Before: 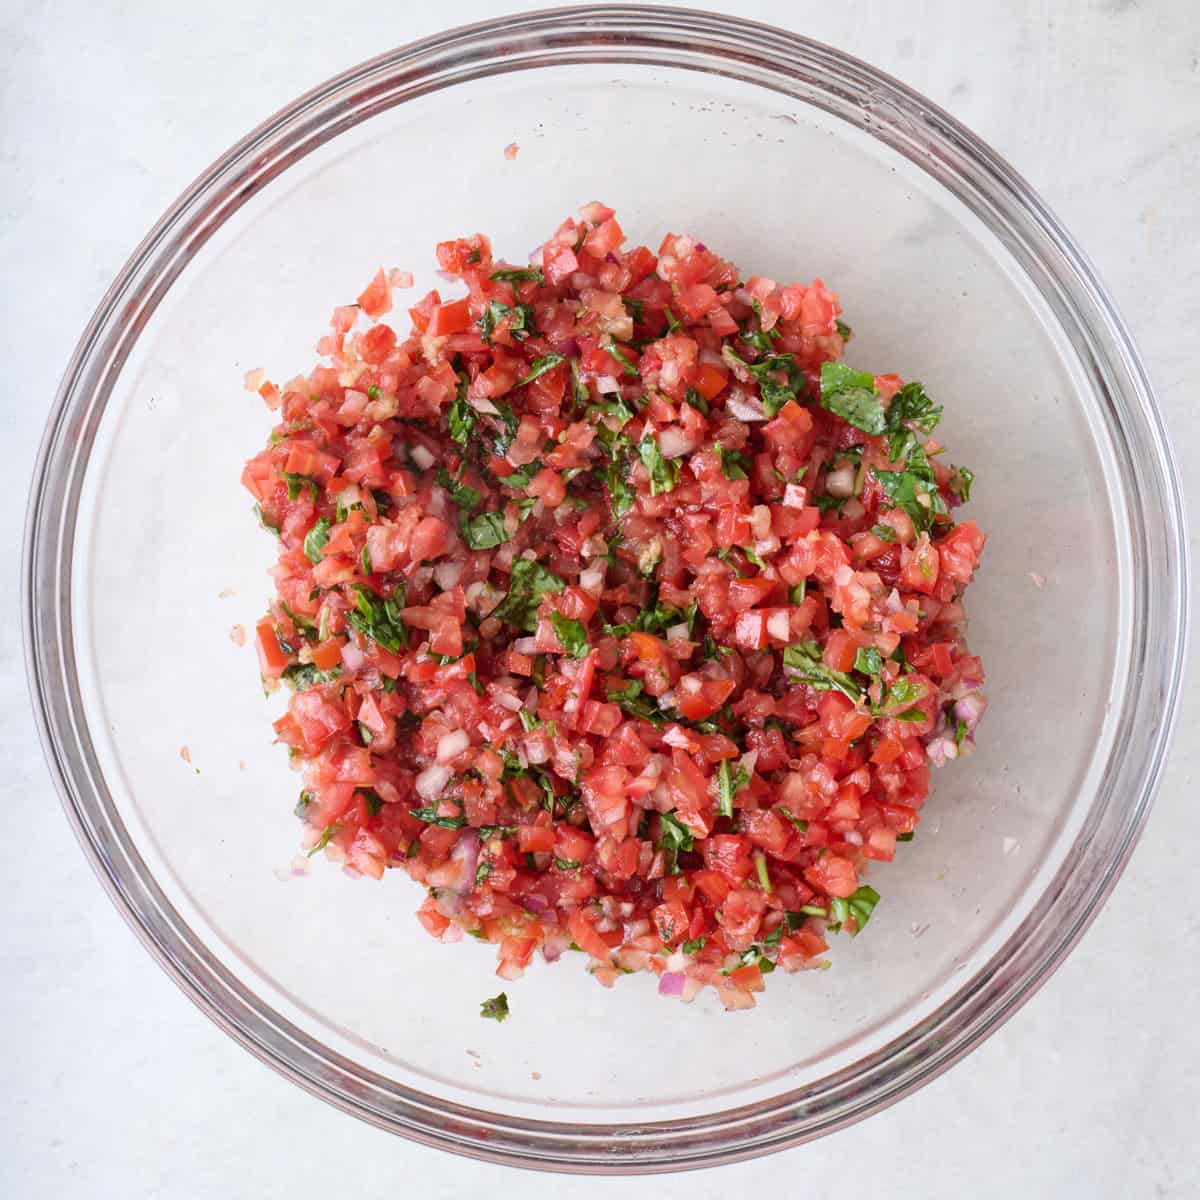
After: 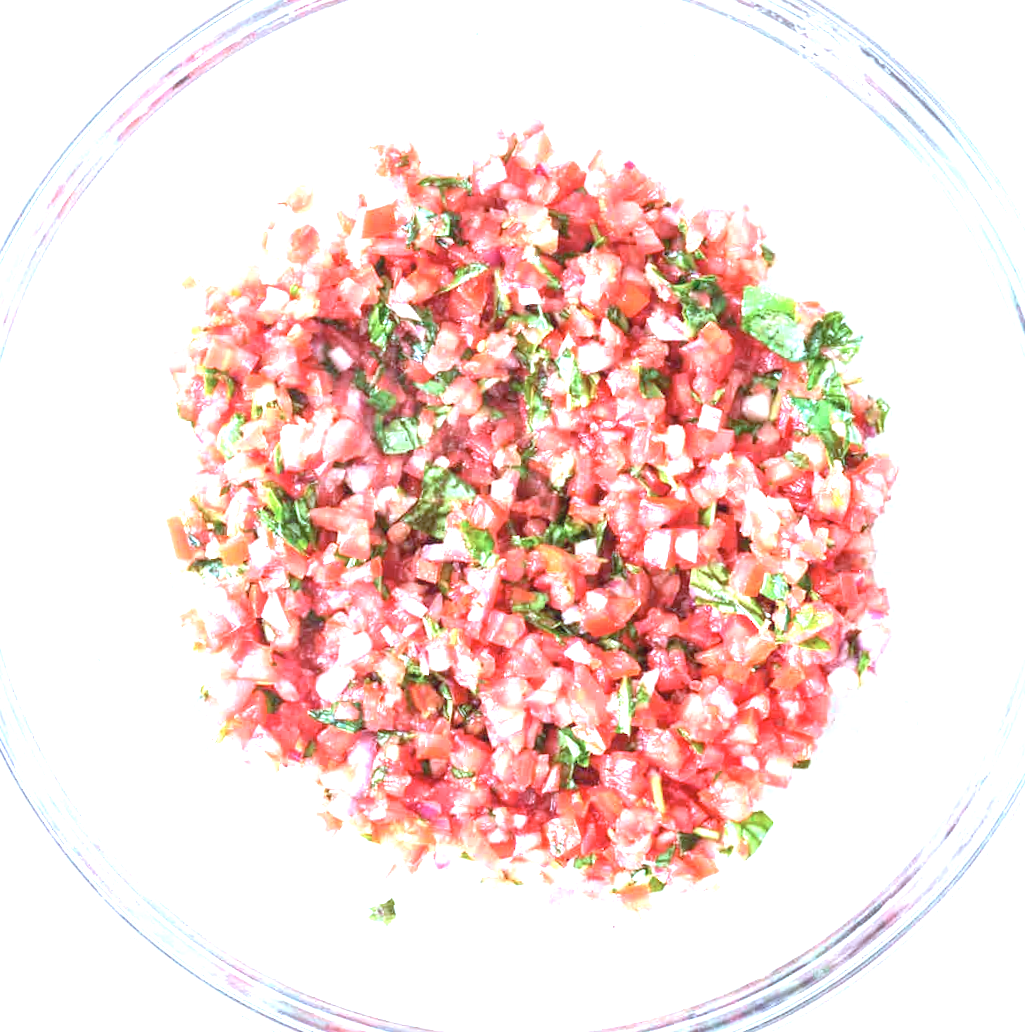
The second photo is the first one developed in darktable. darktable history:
local contrast: detail 110%
exposure: black level correction 0.001, exposure 1.809 EV, compensate highlight preservation false
color correction: highlights a* -10.54, highlights b* -19.54
crop and rotate: angle -3.14°, left 5.29%, top 5.207%, right 4.675%, bottom 4.174%
